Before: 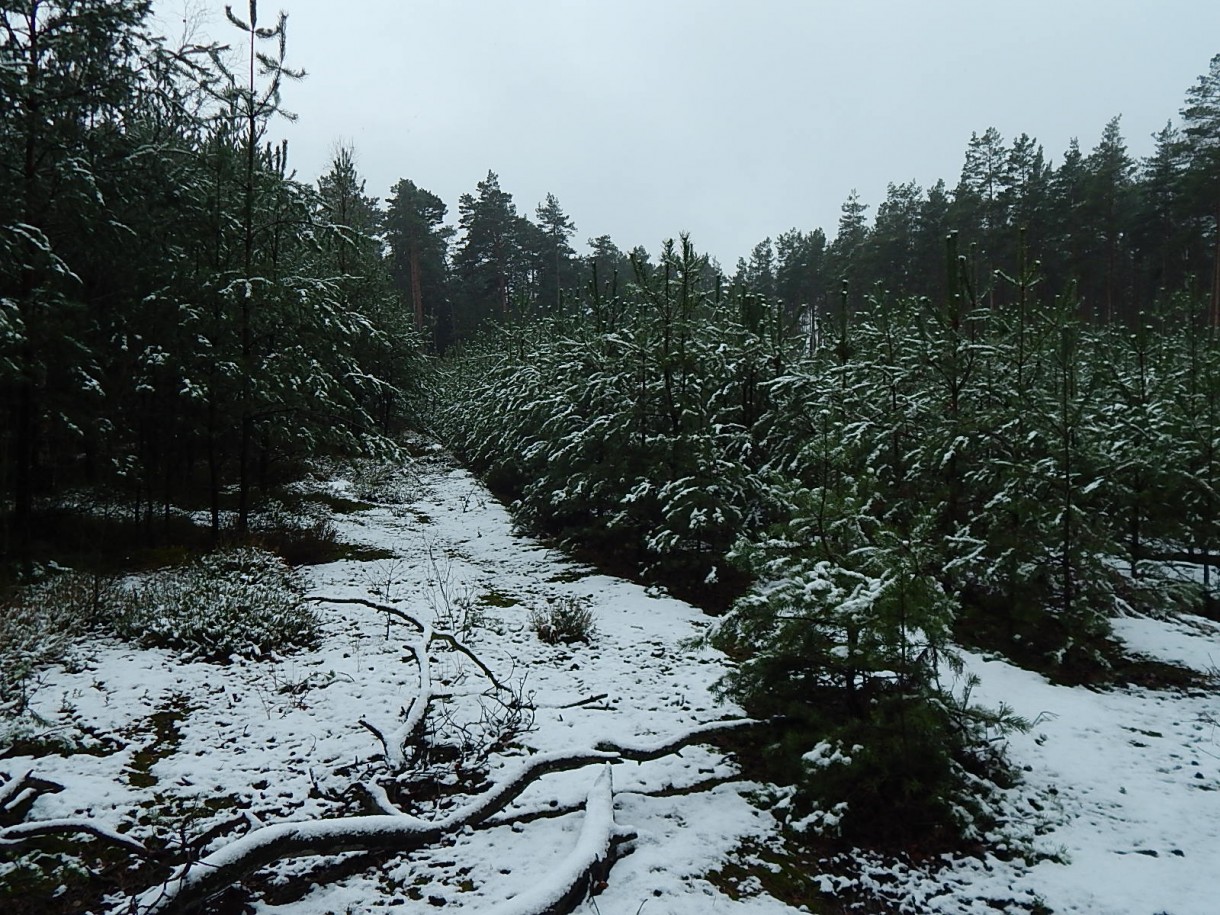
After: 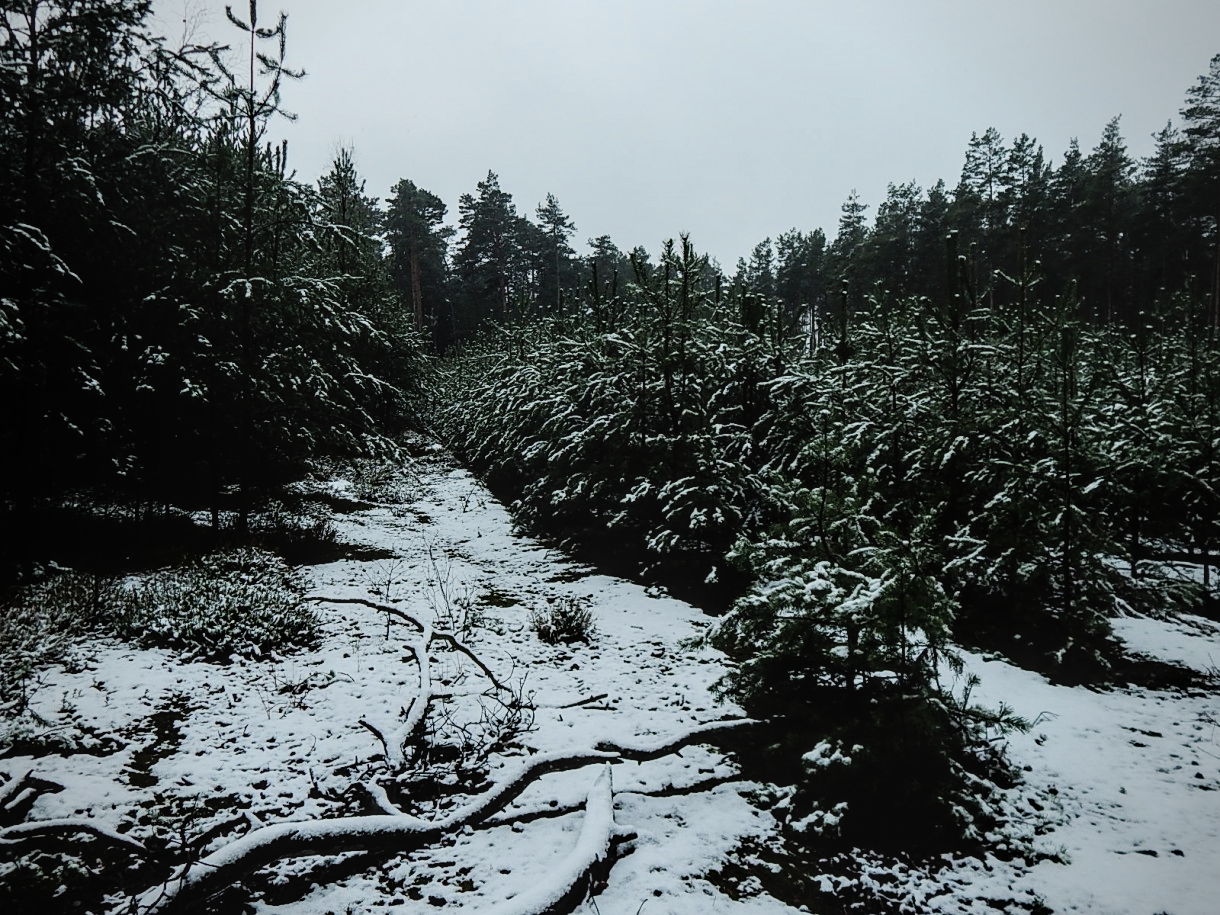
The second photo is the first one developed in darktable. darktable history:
local contrast: on, module defaults
vignetting: fall-off radius 63.6%
filmic rgb: hardness 4.17
tone equalizer: -8 EV -0.75 EV, -7 EV -0.7 EV, -6 EV -0.6 EV, -5 EV -0.4 EV, -3 EV 0.4 EV, -2 EV 0.6 EV, -1 EV 0.7 EV, +0 EV 0.75 EV, edges refinement/feathering 500, mask exposure compensation -1.57 EV, preserve details no
